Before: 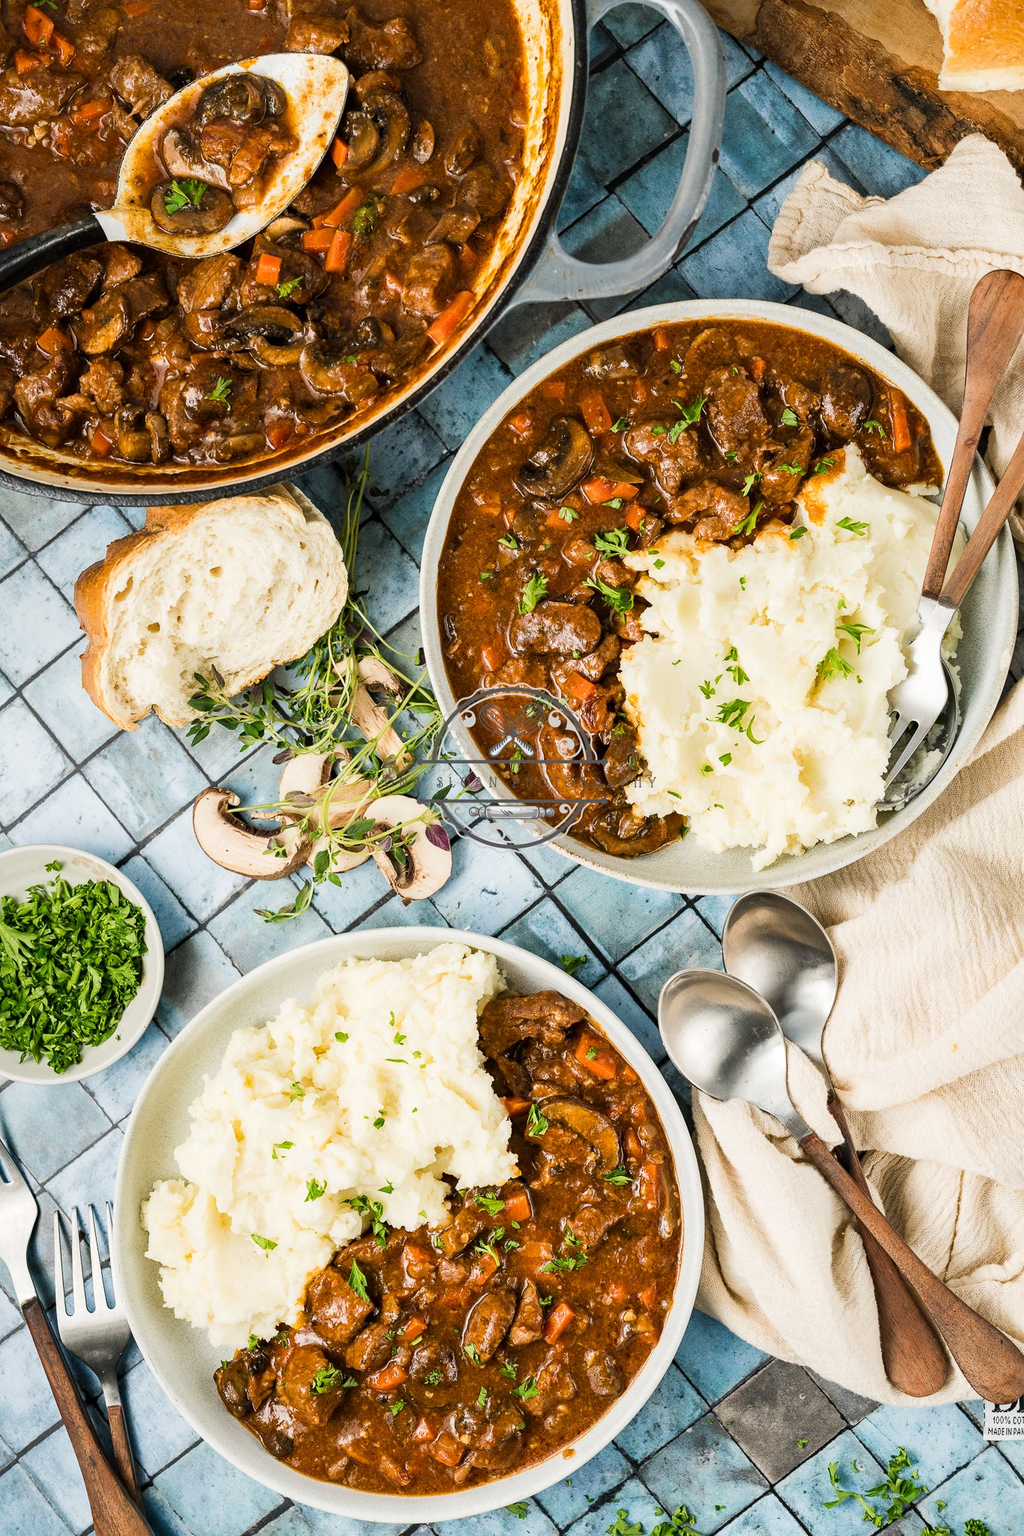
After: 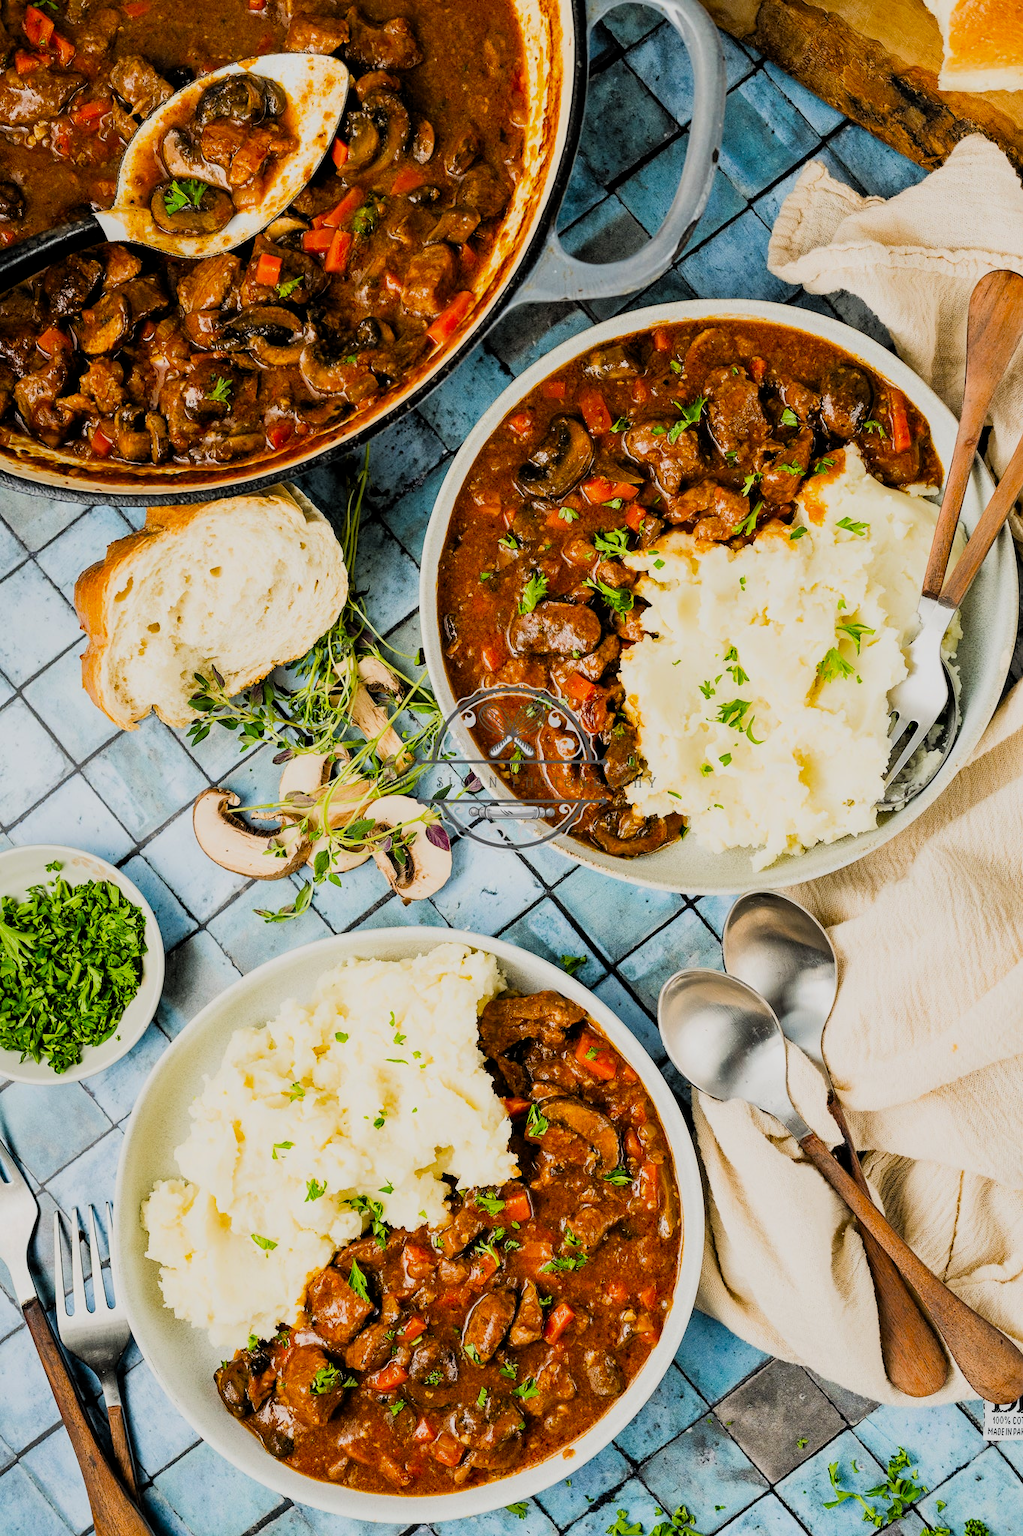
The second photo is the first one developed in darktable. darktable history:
filmic rgb: black relative exposure -7.6 EV, white relative exposure 4.64 EV, threshold 3 EV, target black luminance 0%, hardness 3.55, latitude 50.51%, contrast 1.033, highlights saturation mix 10%, shadows ↔ highlights balance -0.198%, color science v4 (2020), enable highlight reconstruction true
tone equalizer: on, module defaults
